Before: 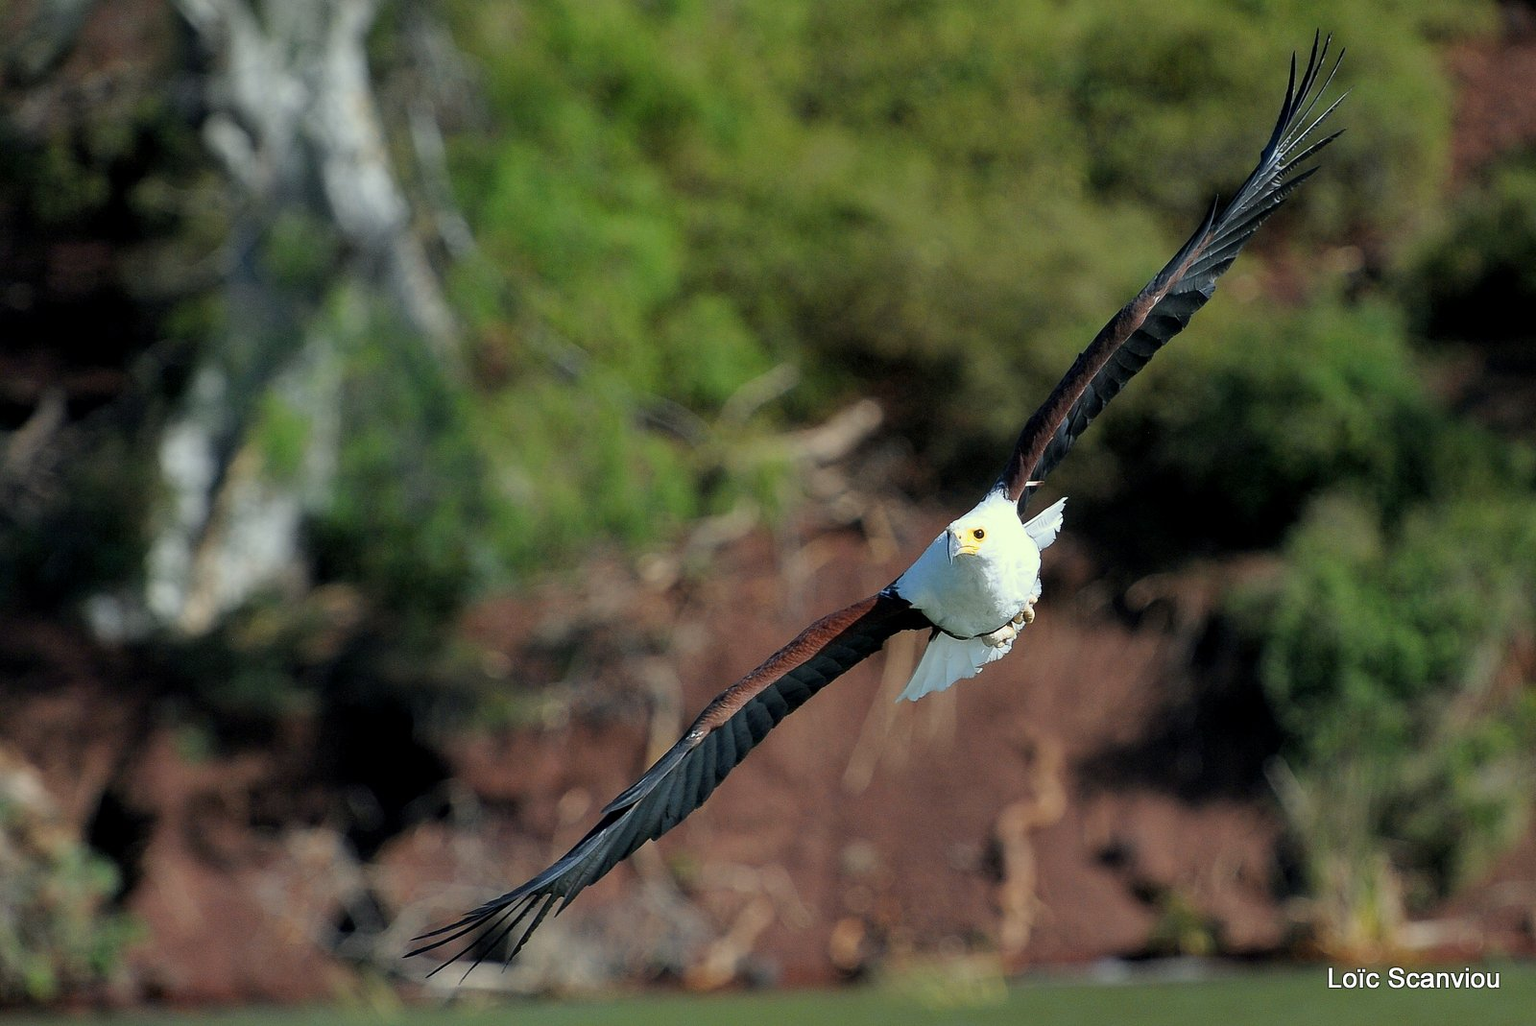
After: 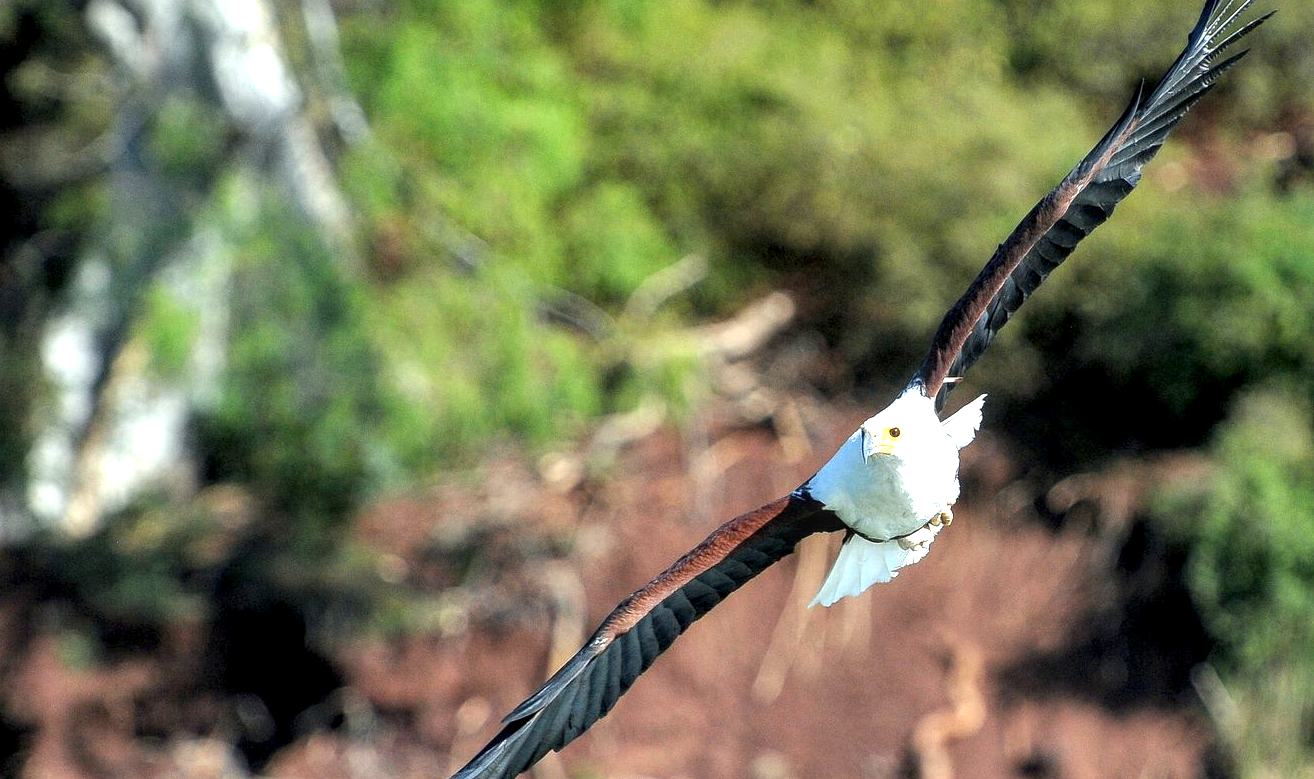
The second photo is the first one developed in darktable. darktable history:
exposure: compensate exposure bias true, compensate highlight preservation false
local contrast: on, module defaults
crop: left 7.845%, top 11.679%, right 10.021%, bottom 15.417%
